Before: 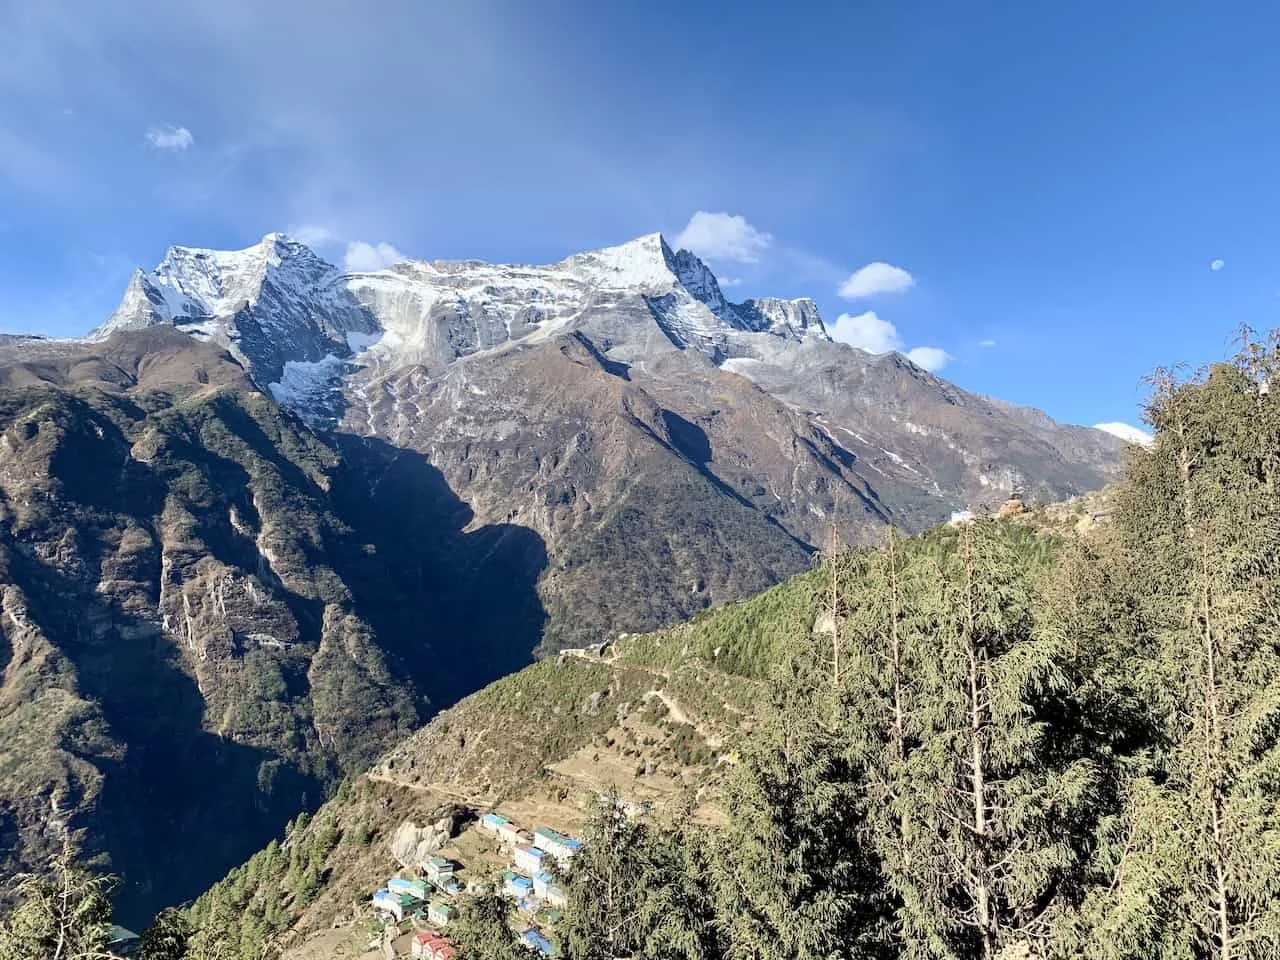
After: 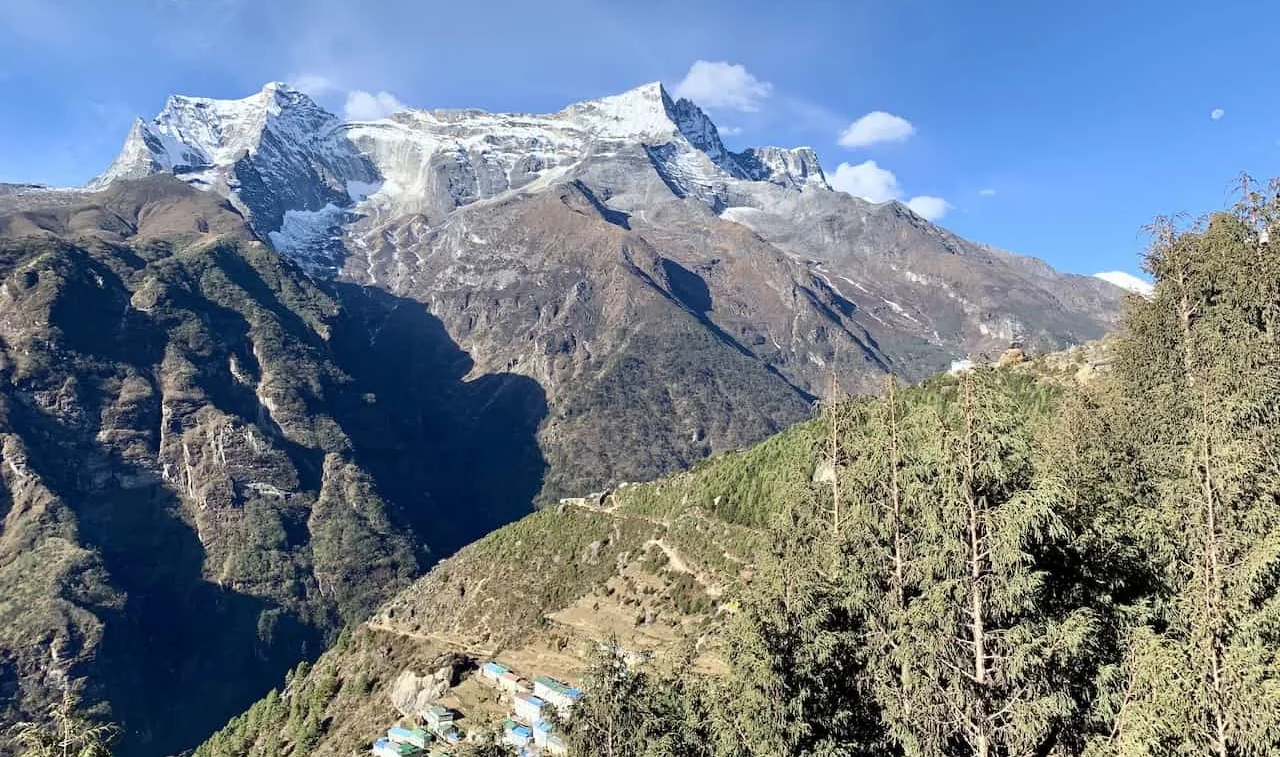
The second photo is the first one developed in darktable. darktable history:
crop and rotate: top 15.772%, bottom 5.326%
